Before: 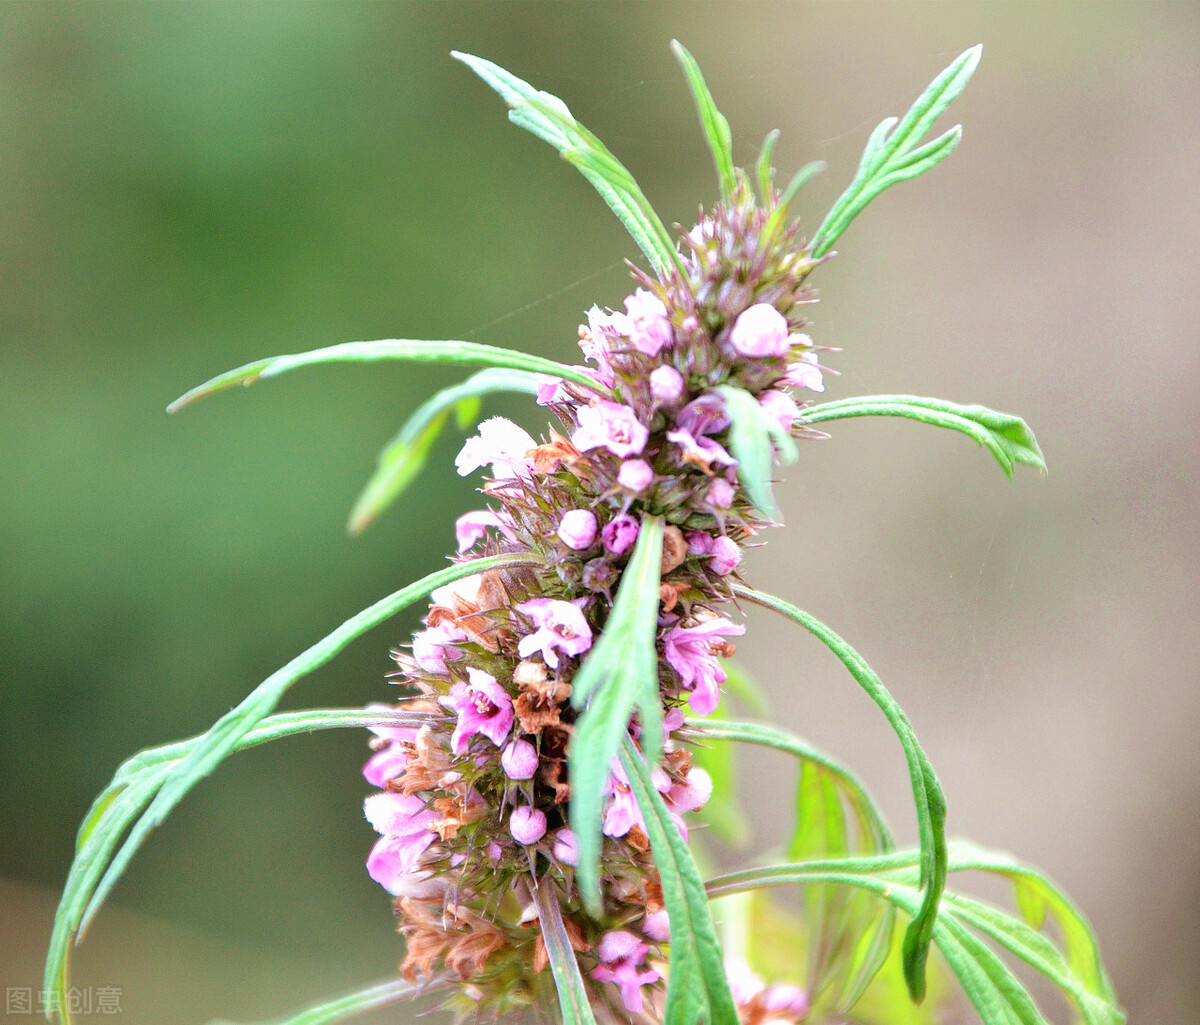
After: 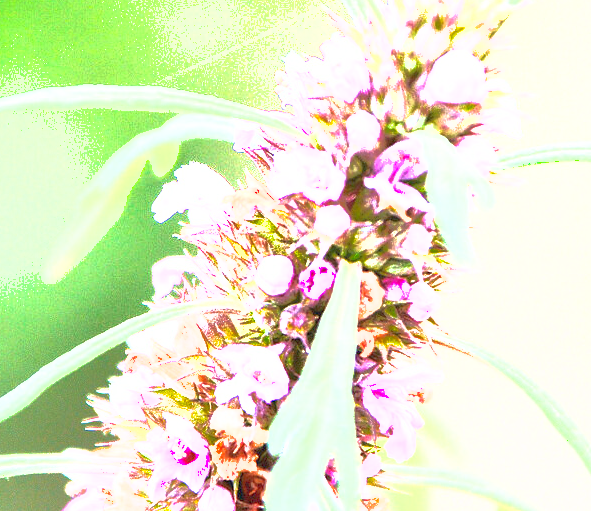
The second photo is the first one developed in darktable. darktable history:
crop: left 25.284%, top 24.839%, right 25.421%, bottom 25.215%
shadows and highlights: on, module defaults
exposure: black level correction 0, exposure 2.12 EV, compensate highlight preservation false
